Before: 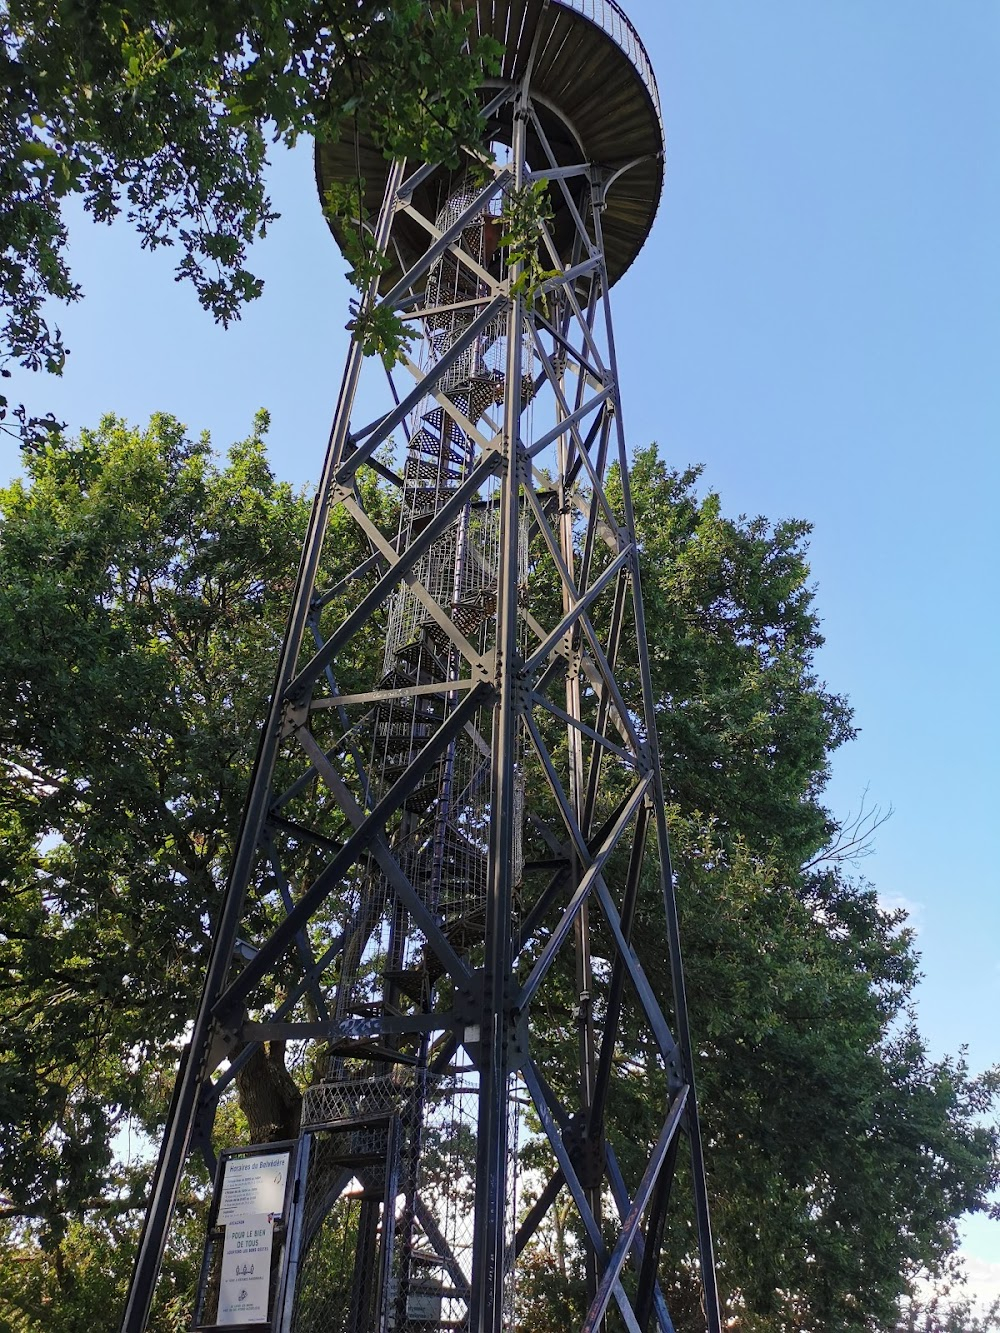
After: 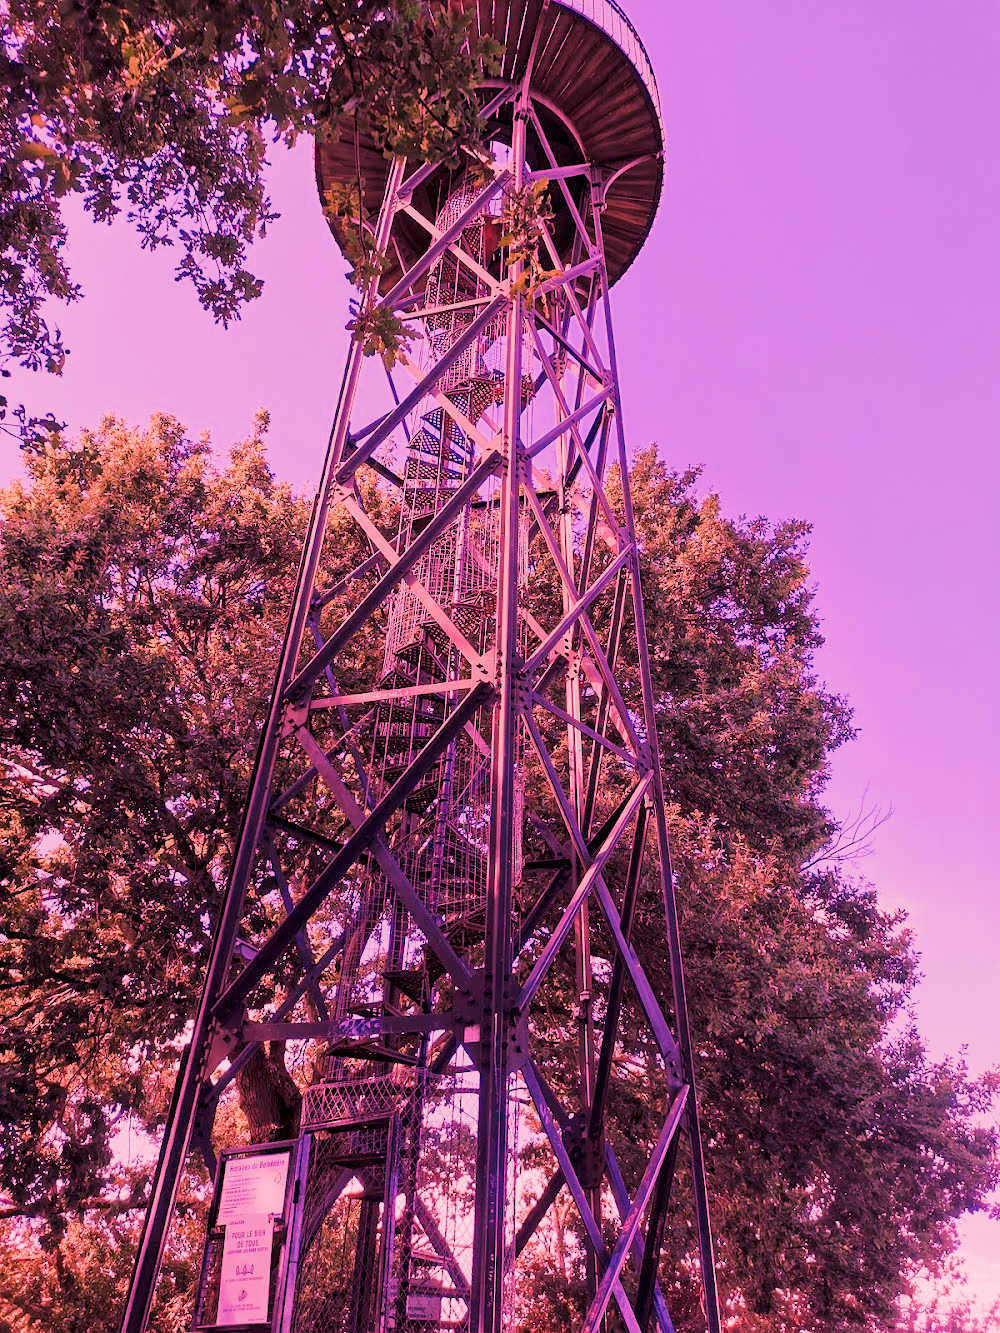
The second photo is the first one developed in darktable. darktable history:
white balance: red 2.672, blue 1.347
filmic rgb "scene-referred default": black relative exposure -7.65 EV, white relative exposure 4.56 EV, hardness 3.61
color balance: mode lift, gamma, gain (sRGB)
color calibration: illuminant custom, x 0.39, y 0.405, temperature 3927.1 K
local contrast: highlights 100%, shadows 100%, detail 120%, midtone range 0.2
color zones: curves: ch0 [(0, 0.613) (0.01, 0.613) (0.245, 0.448) (0.498, 0.529) (0.642, 0.665) (0.879, 0.777) (0.99, 0.613)]; ch1 [(0.198, 0.374) (0.75, 0.5)], mix -121.96%
color balance rgb "1": shadows lift › hue 87.51°, highlights gain › chroma 4.8%, highlights gain › hue 63.14°, global offset › chroma 0.06%, global offset › hue 102.71°, linear chroma grading › global chroma 0.5%
